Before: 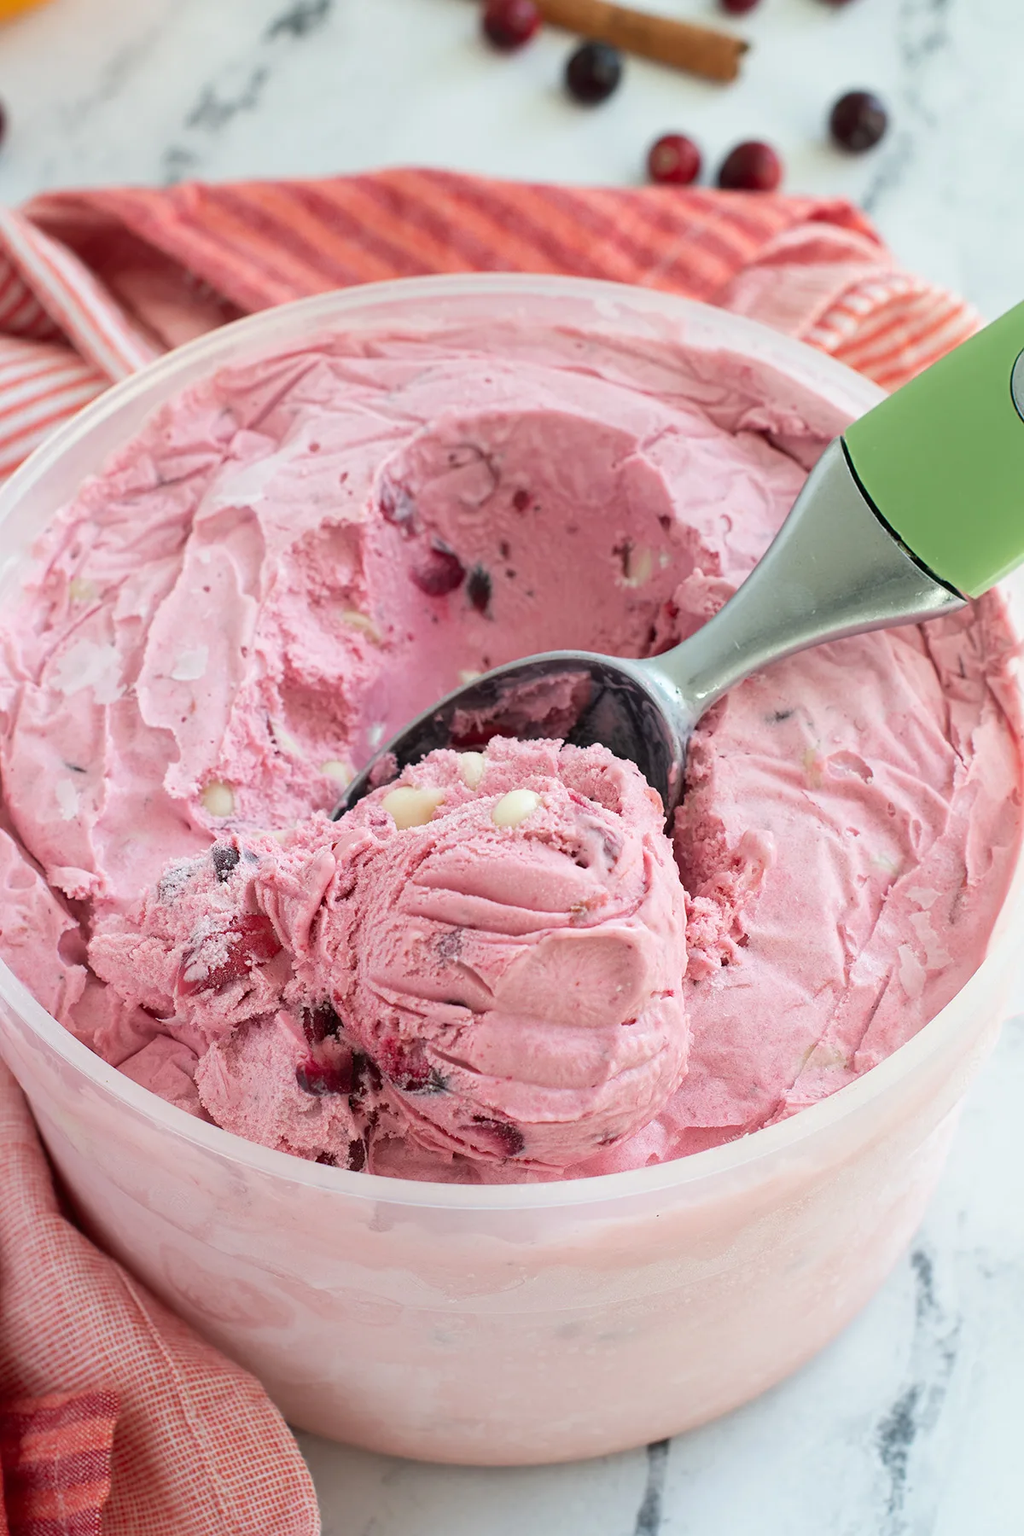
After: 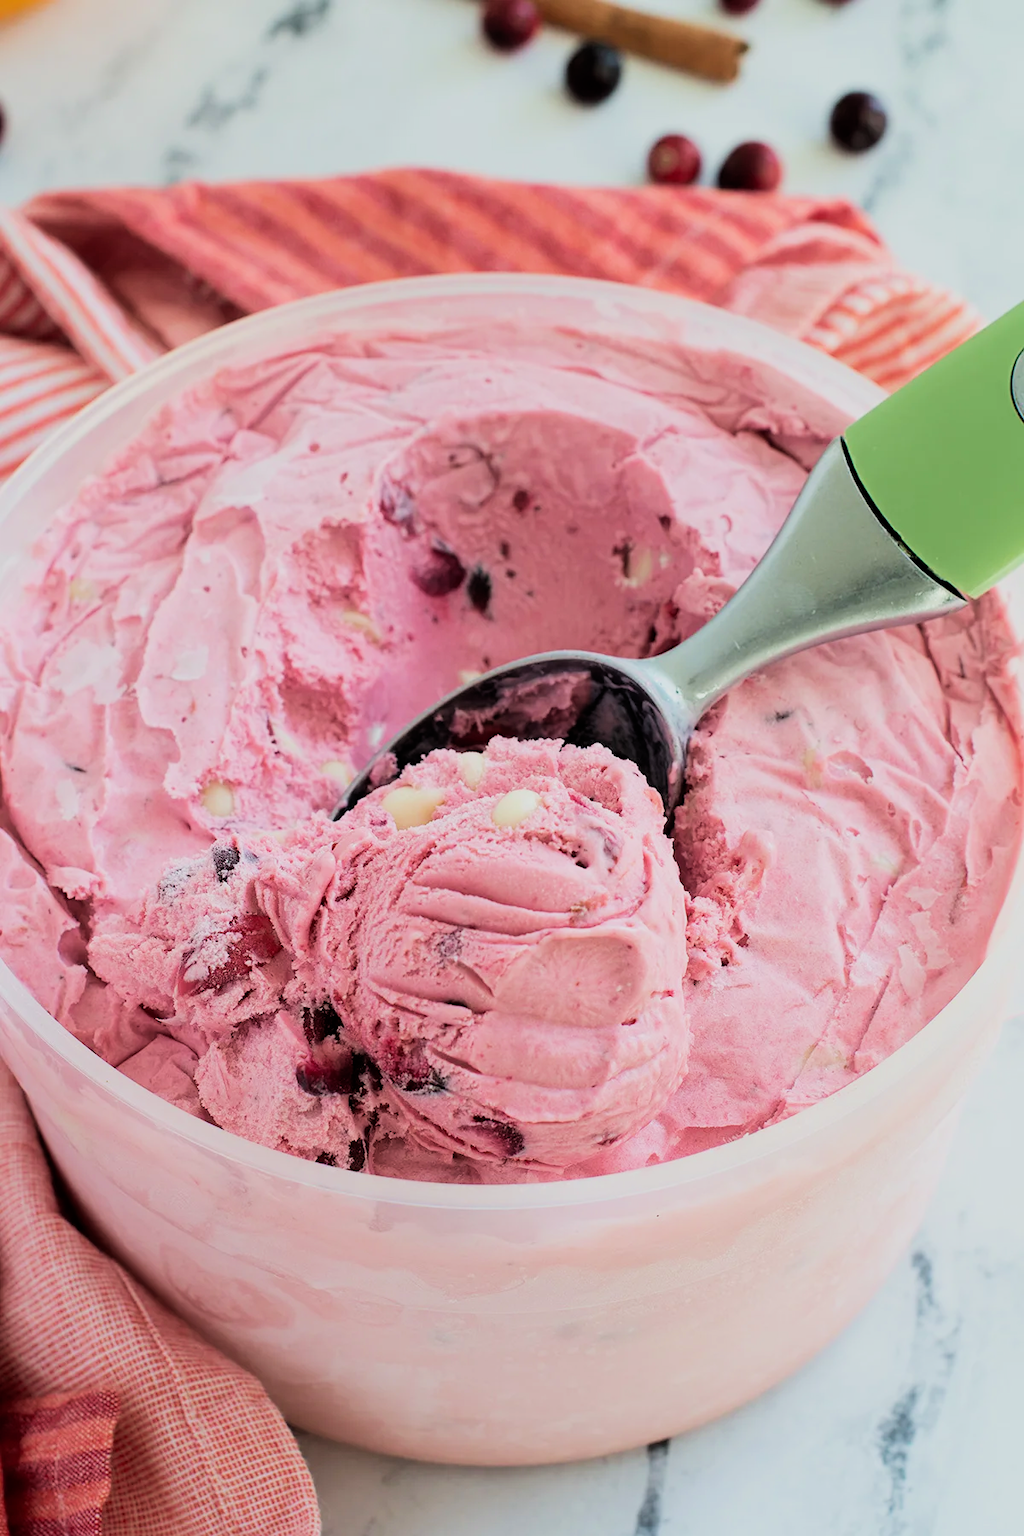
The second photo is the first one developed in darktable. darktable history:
filmic rgb: black relative exposure -7.49 EV, white relative exposure 5 EV, hardness 3.34, contrast 1.3
velvia: on, module defaults
